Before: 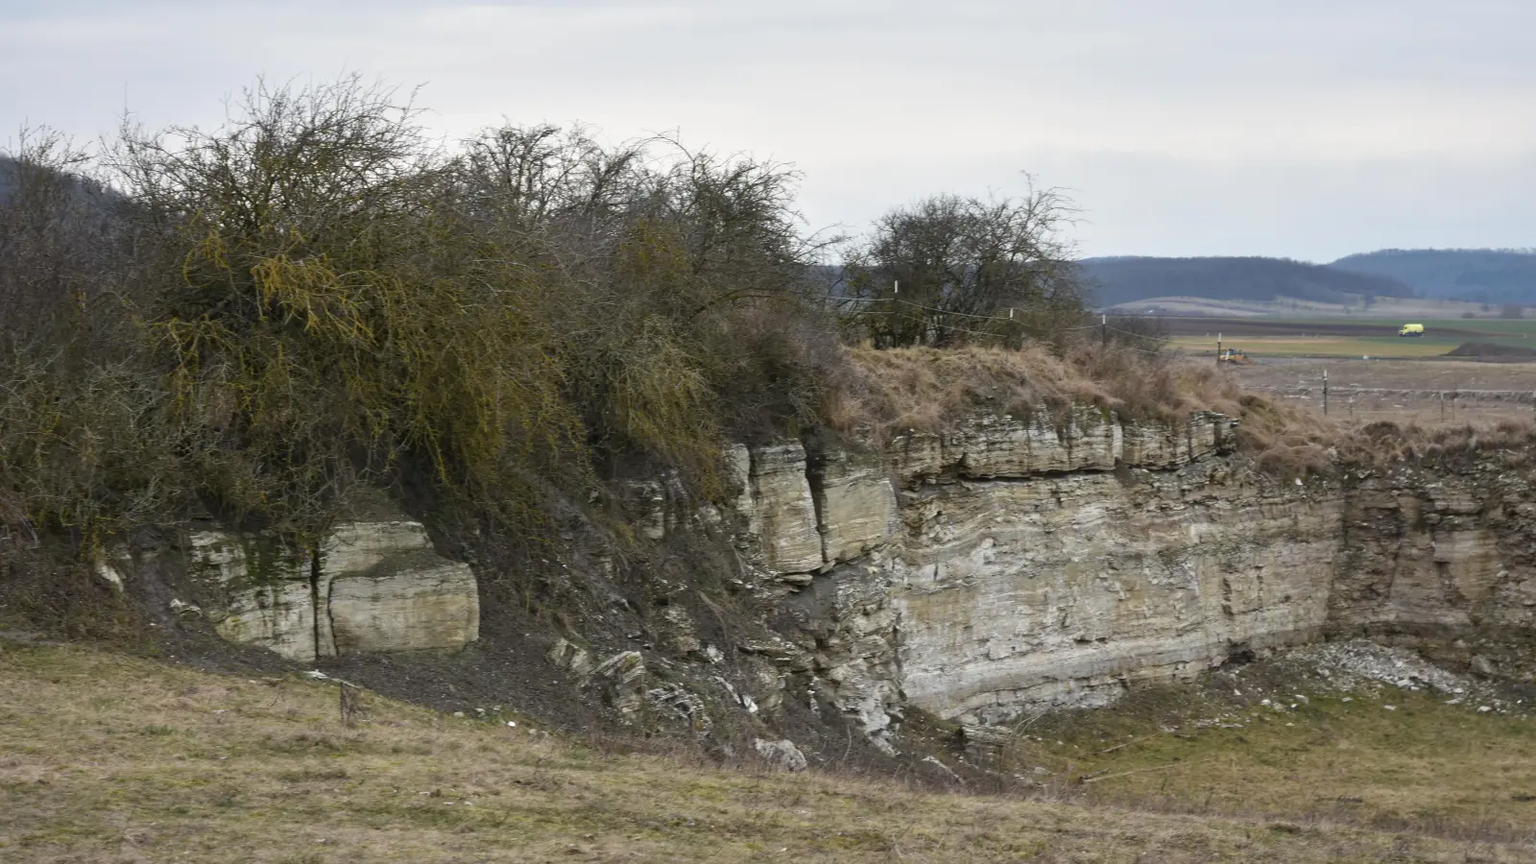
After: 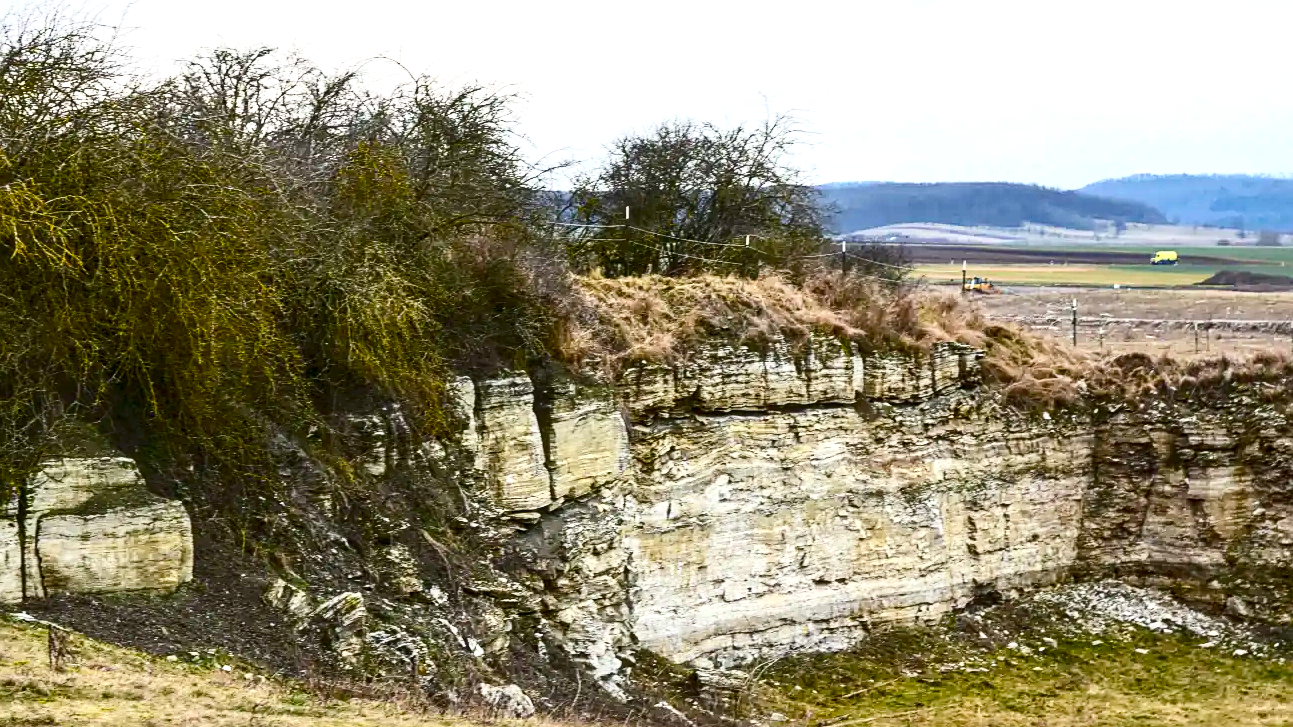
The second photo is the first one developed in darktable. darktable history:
sharpen: on, module defaults
color balance rgb: linear chroma grading › shadows -2.2%, linear chroma grading › highlights -15%, linear chroma grading › global chroma -10%, linear chroma grading › mid-tones -10%, perceptual saturation grading › global saturation 45%, perceptual saturation grading › highlights -50%, perceptual saturation grading › shadows 30%, perceptual brilliance grading › global brilliance 18%, global vibrance 45%
contrast brightness saturation: contrast 0.4, brightness 0.05, saturation 0.25
local contrast: on, module defaults
crop: left 19.159%, top 9.58%, bottom 9.58%
